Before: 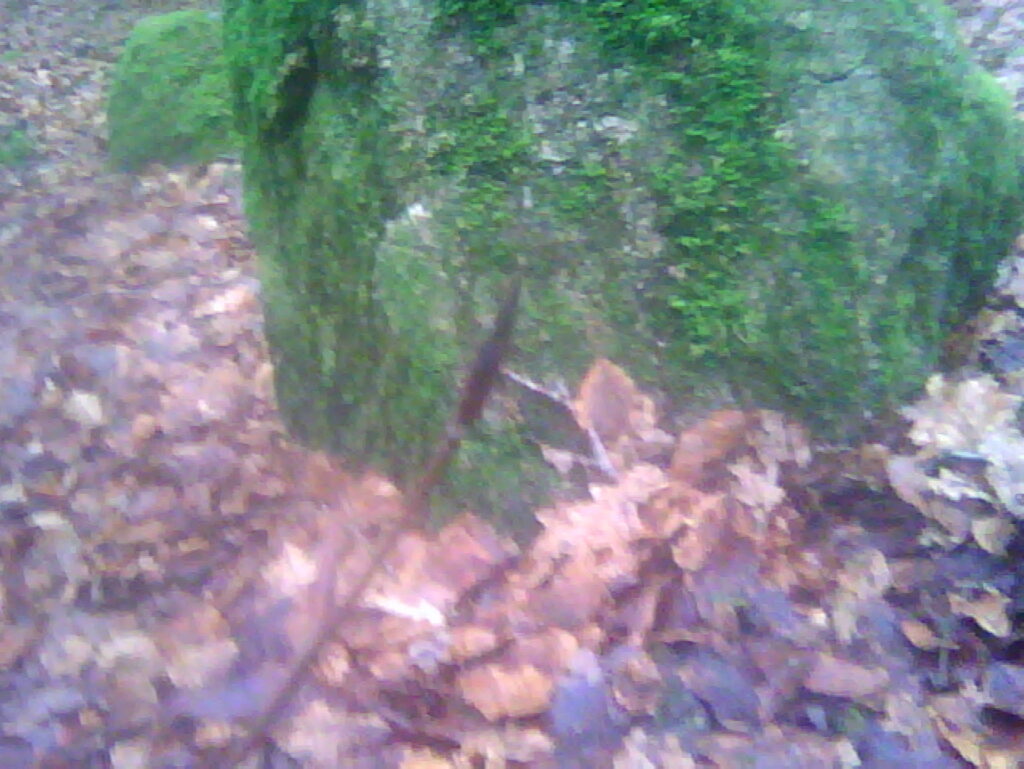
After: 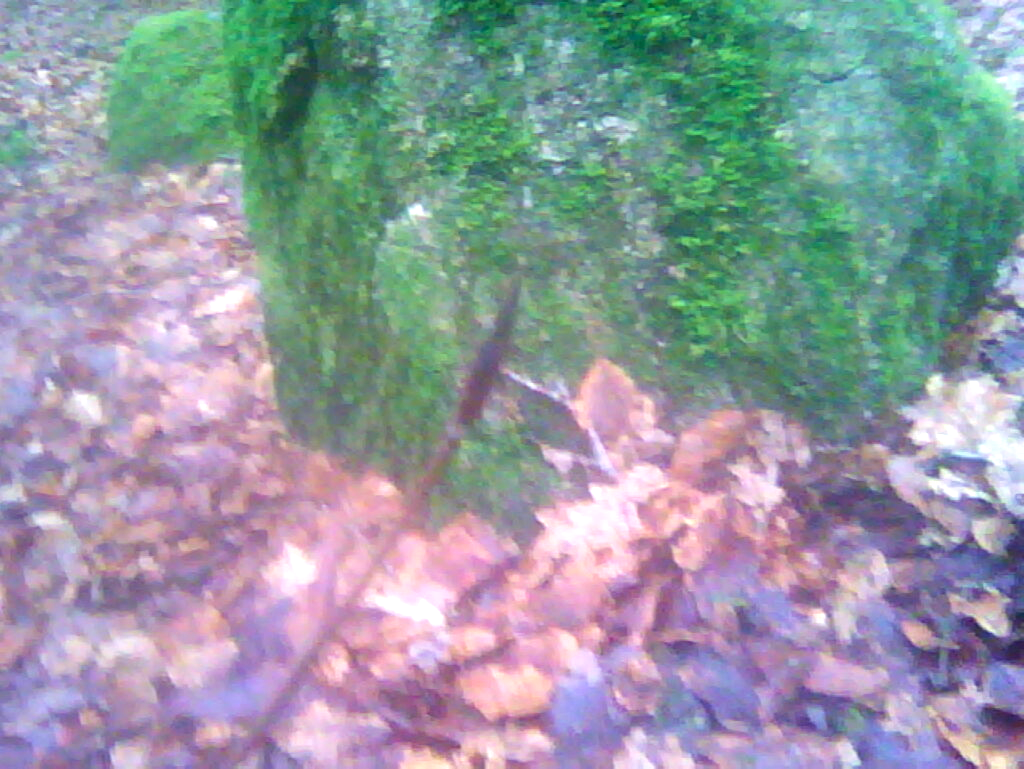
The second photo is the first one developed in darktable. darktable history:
velvia: on, module defaults
exposure: exposure 0.376 EV, compensate highlight preservation false
